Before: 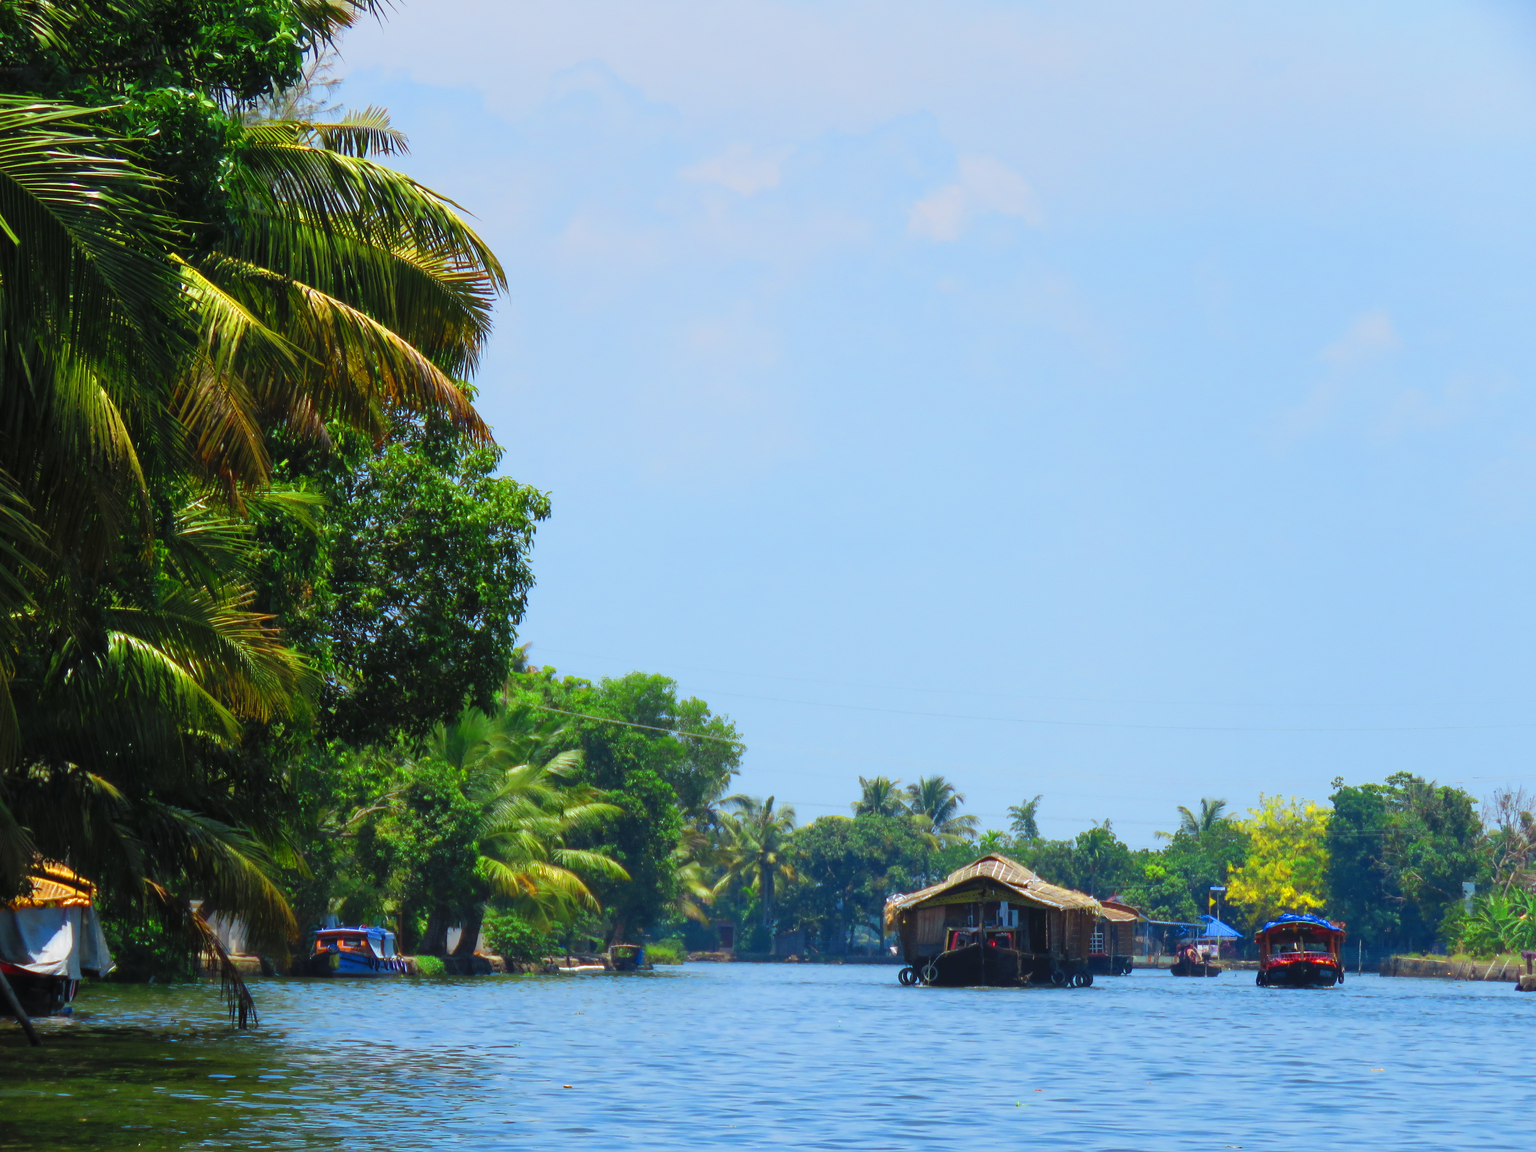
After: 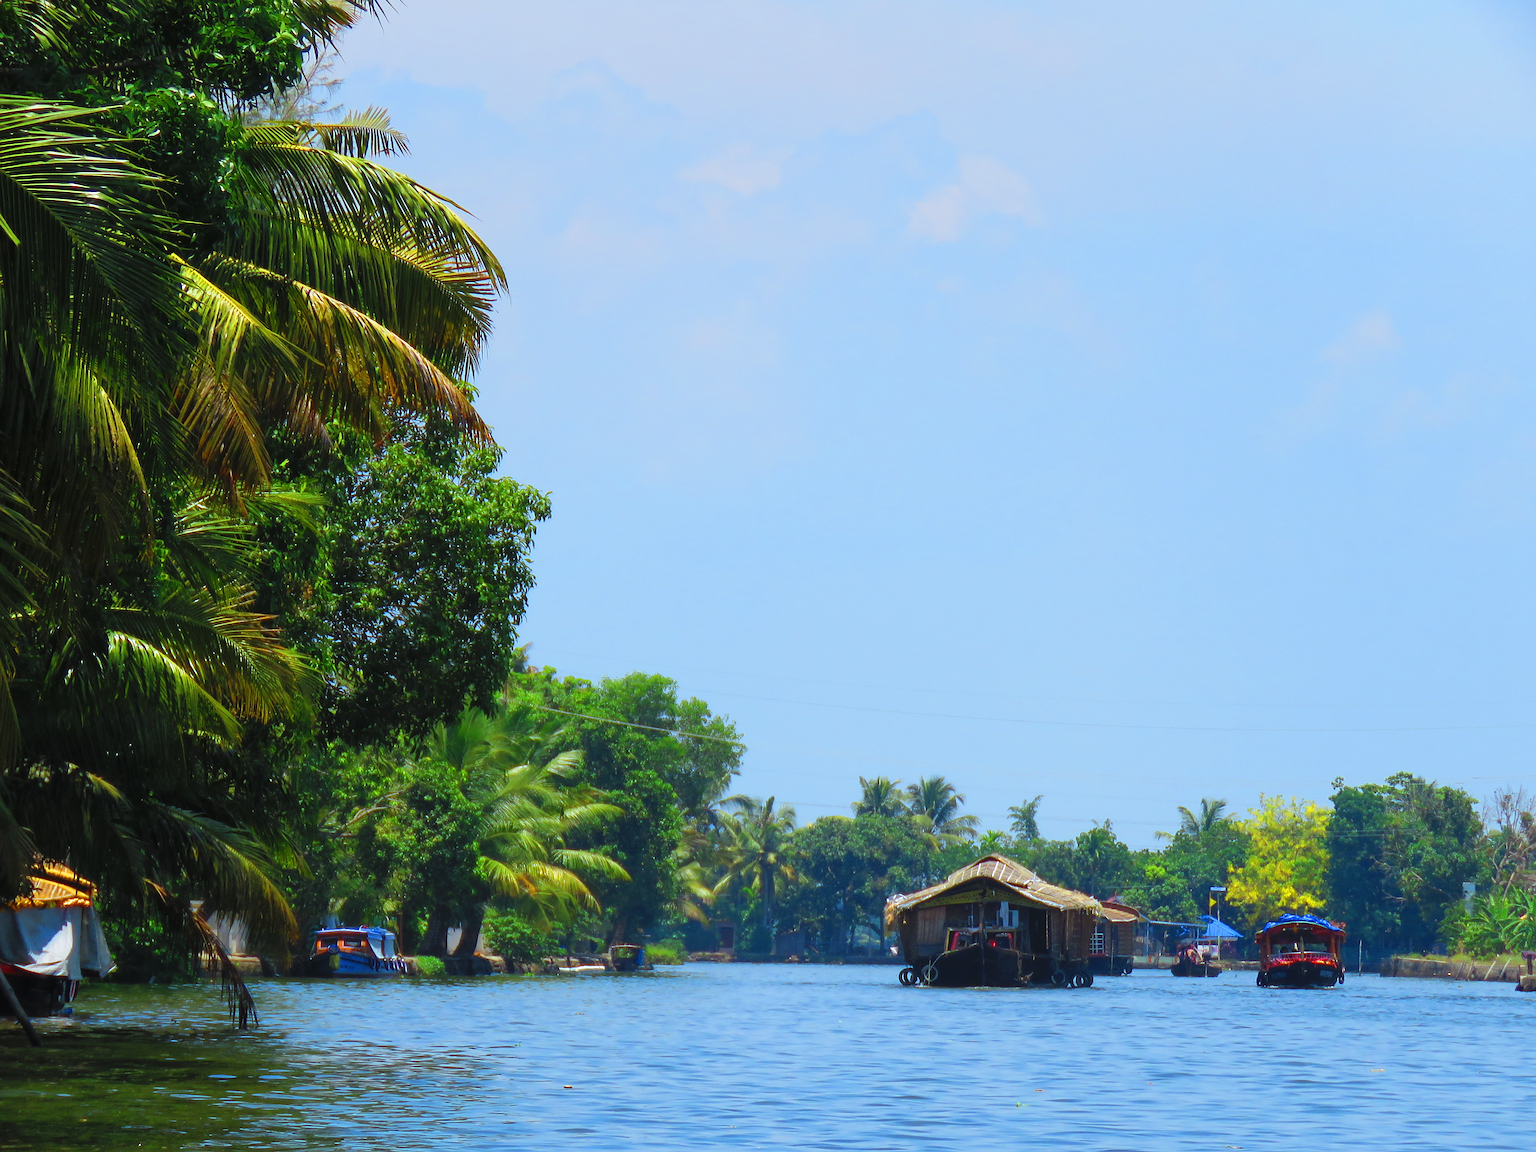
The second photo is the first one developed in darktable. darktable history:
sharpen: on, module defaults
white balance: red 0.982, blue 1.018
